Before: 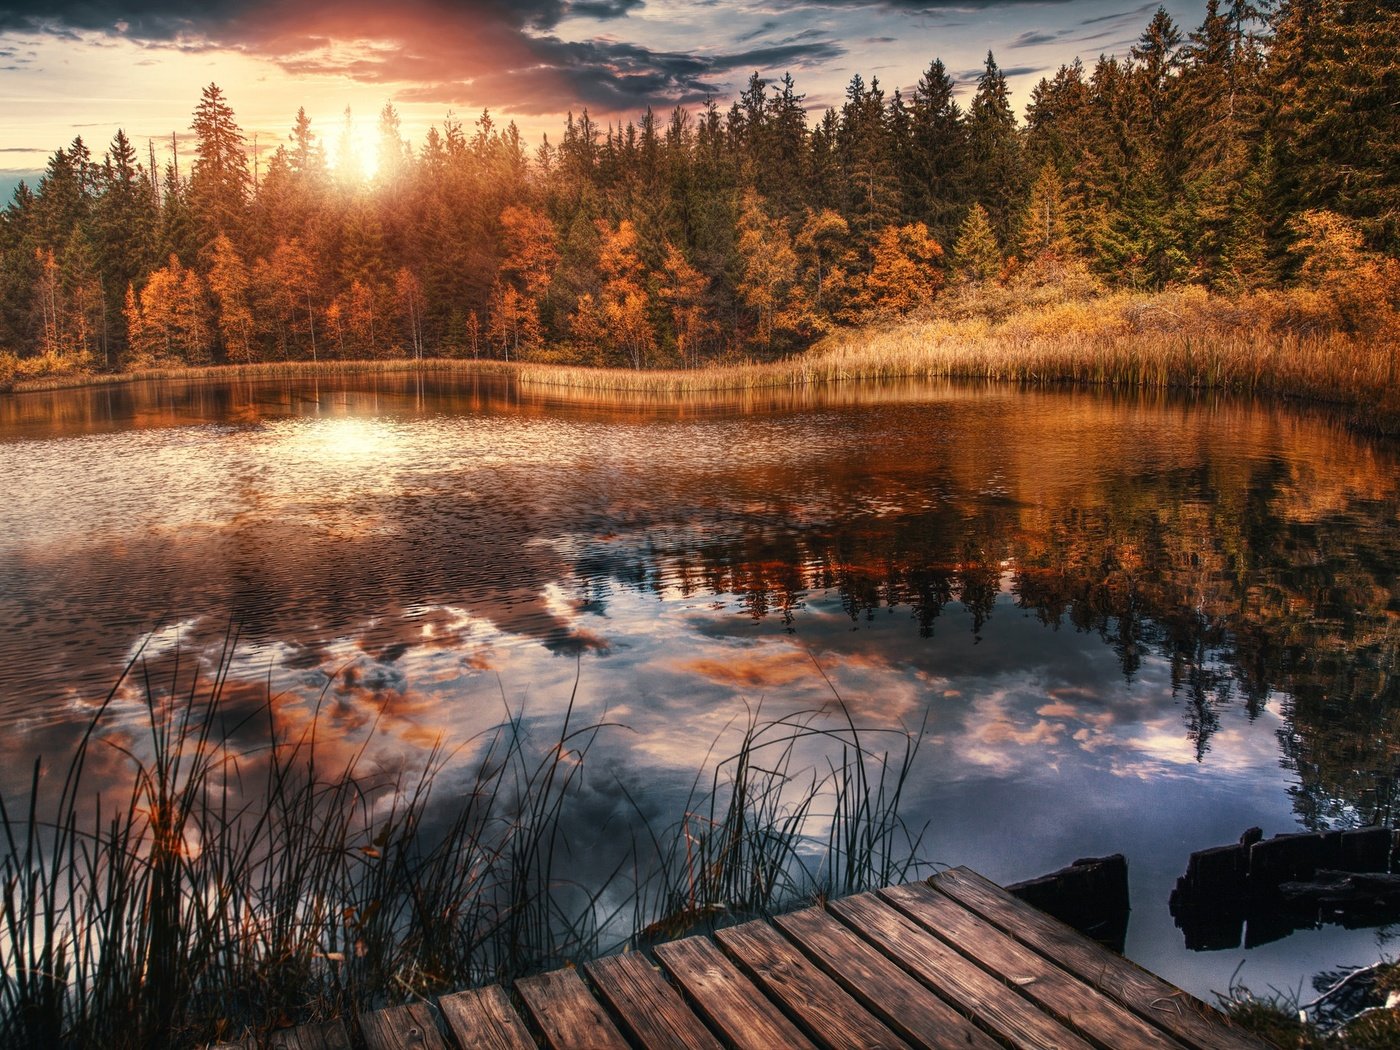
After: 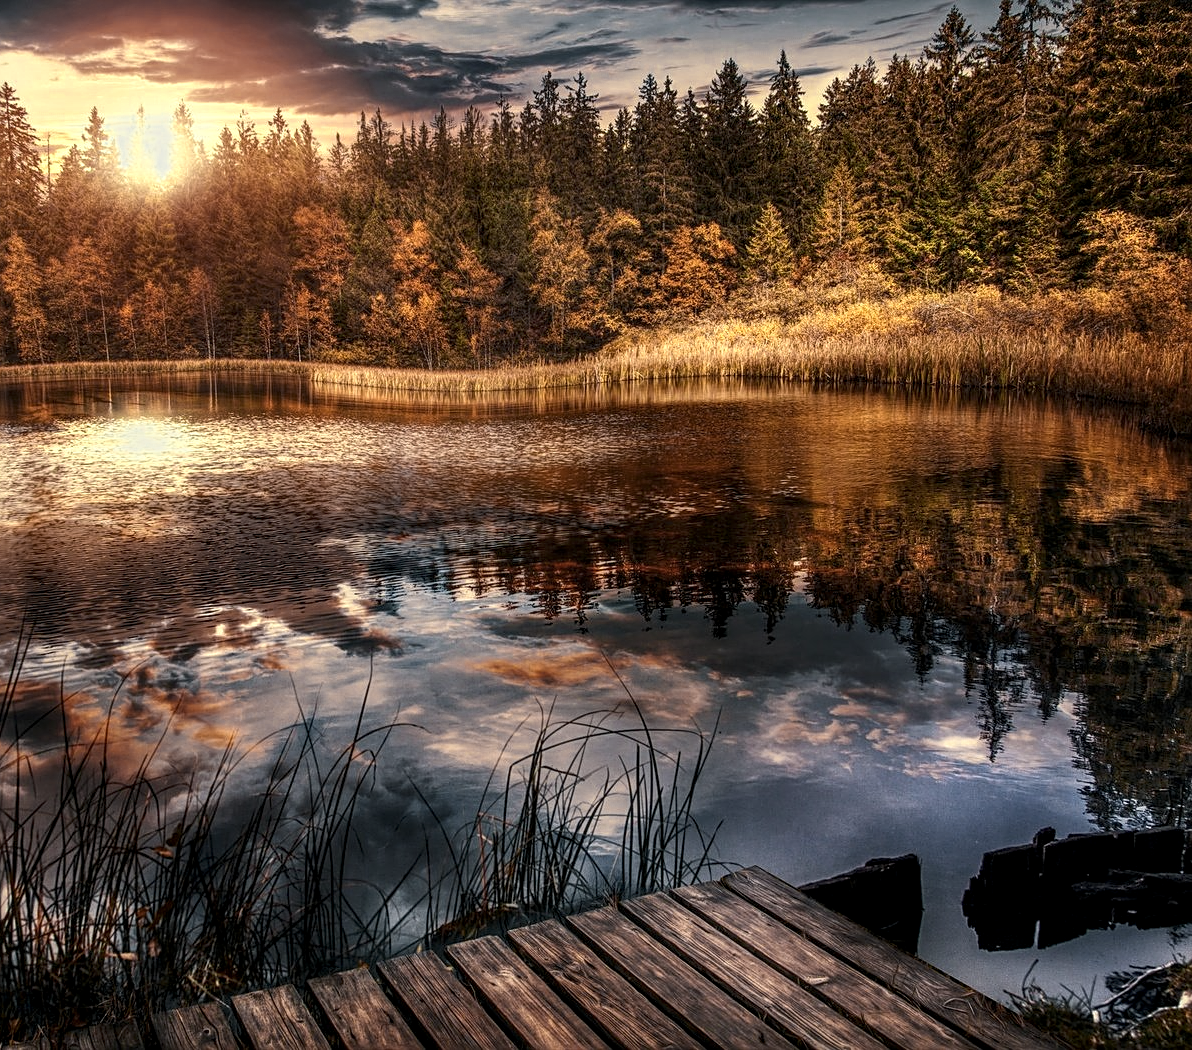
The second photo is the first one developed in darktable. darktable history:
crop and rotate: left 14.792%
exposure: exposure -0.353 EV, compensate highlight preservation false
sharpen: on, module defaults
color zones: curves: ch0 [(0.004, 0.306) (0.107, 0.448) (0.252, 0.656) (0.41, 0.398) (0.595, 0.515) (0.768, 0.628)]; ch1 [(0.07, 0.323) (0.151, 0.452) (0.252, 0.608) (0.346, 0.221) (0.463, 0.189) (0.61, 0.368) (0.735, 0.395) (0.921, 0.412)]; ch2 [(0, 0.476) (0.132, 0.512) (0.243, 0.512) (0.397, 0.48) (0.522, 0.376) (0.634, 0.536) (0.761, 0.46)]
shadows and highlights: shadows -20.27, white point adjustment -1.87, highlights -35.2
local contrast: detail 130%
